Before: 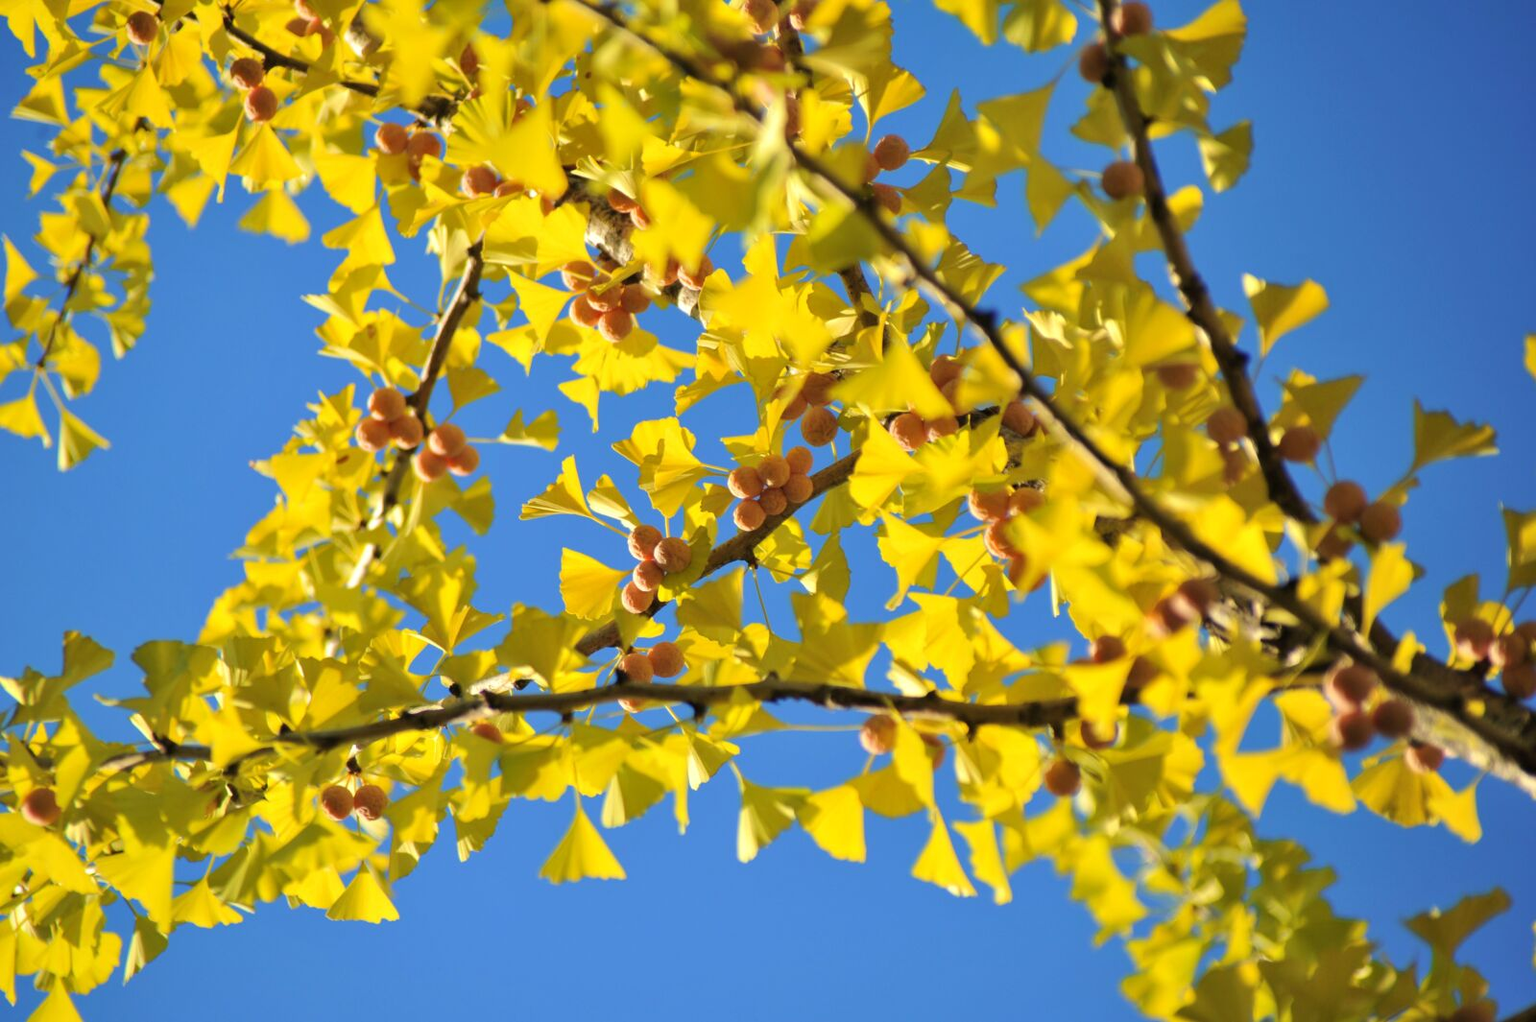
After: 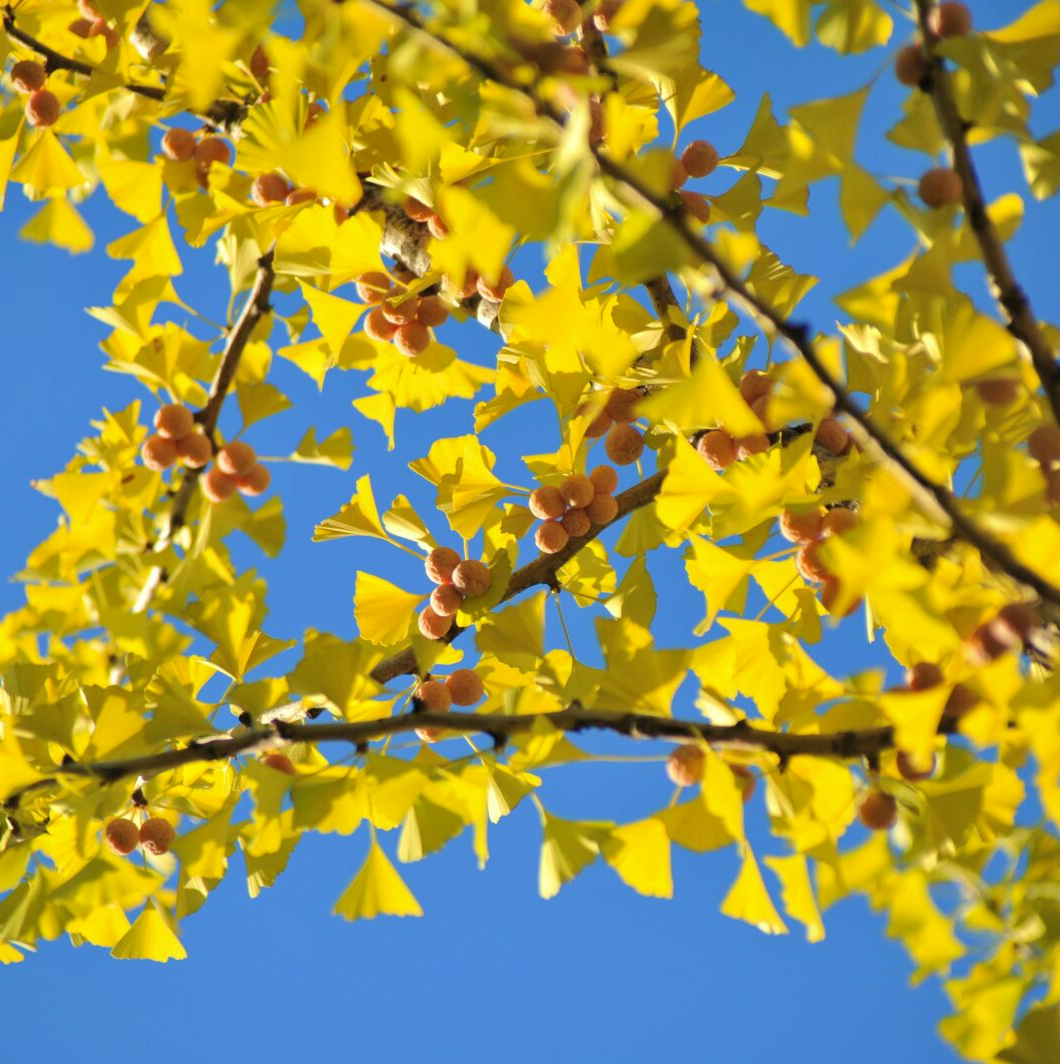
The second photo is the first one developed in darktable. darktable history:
exposure: exposure -0.01 EV, compensate exposure bias true, compensate highlight preservation false
crop and rotate: left 14.324%, right 19.405%
shadows and highlights: shadows 25.09, highlights -24.34
